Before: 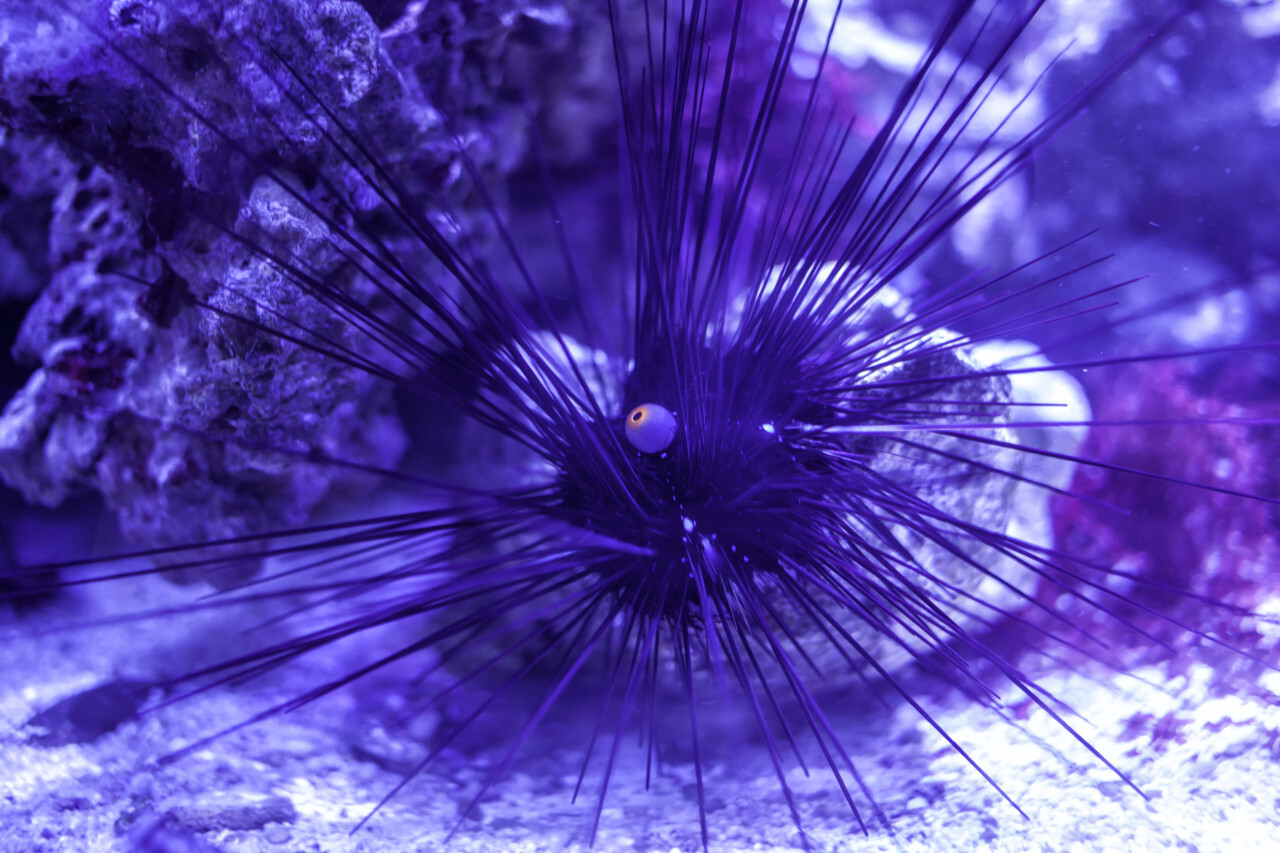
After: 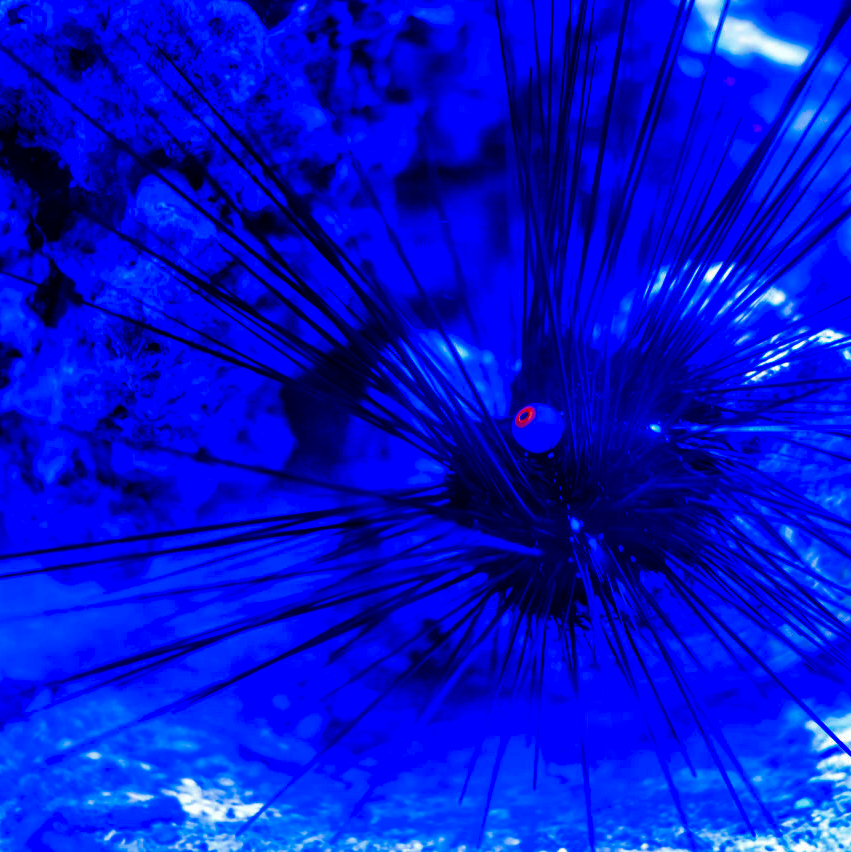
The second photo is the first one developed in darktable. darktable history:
crop and rotate: left 8.888%, right 24.602%
color balance rgb: perceptual saturation grading › global saturation 0.284%, perceptual saturation grading › mid-tones 6.189%, perceptual saturation grading › shadows 71.505%, global vibrance 20%
contrast brightness saturation: brightness -0.99, saturation 0.992
